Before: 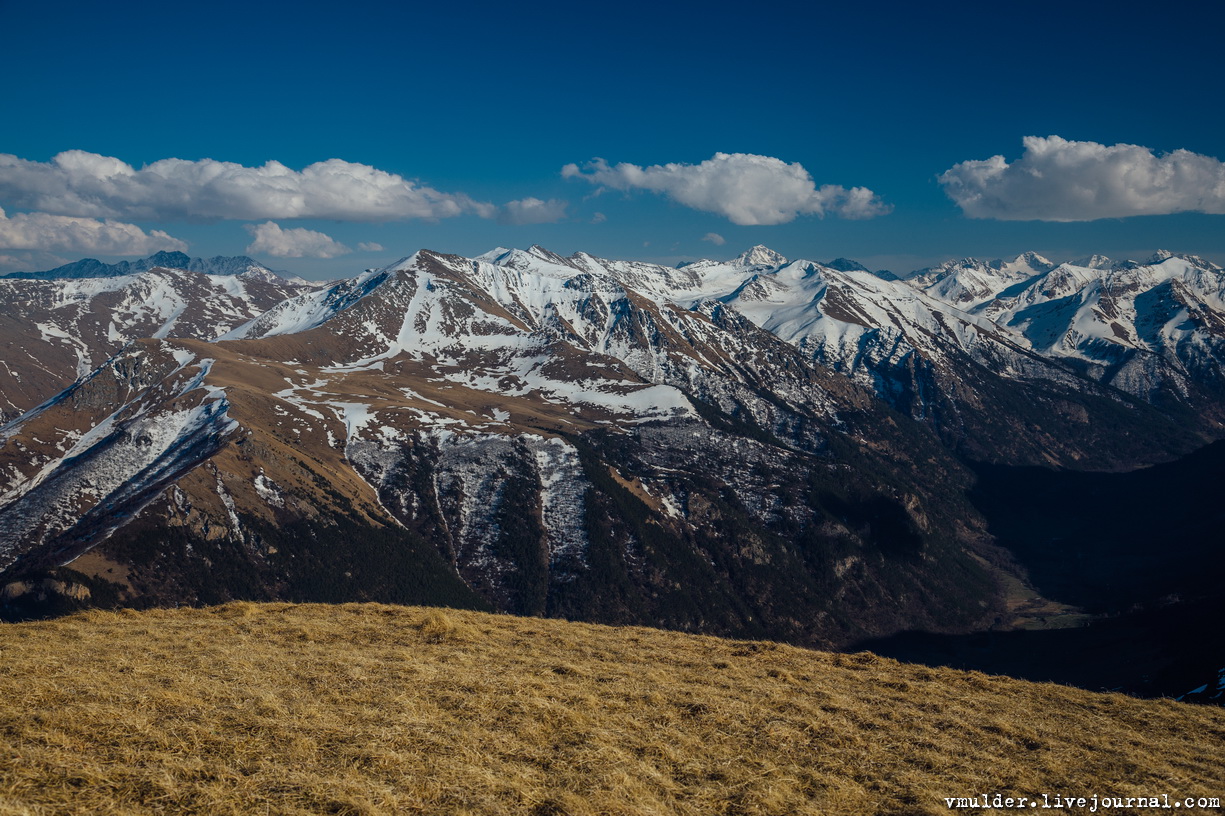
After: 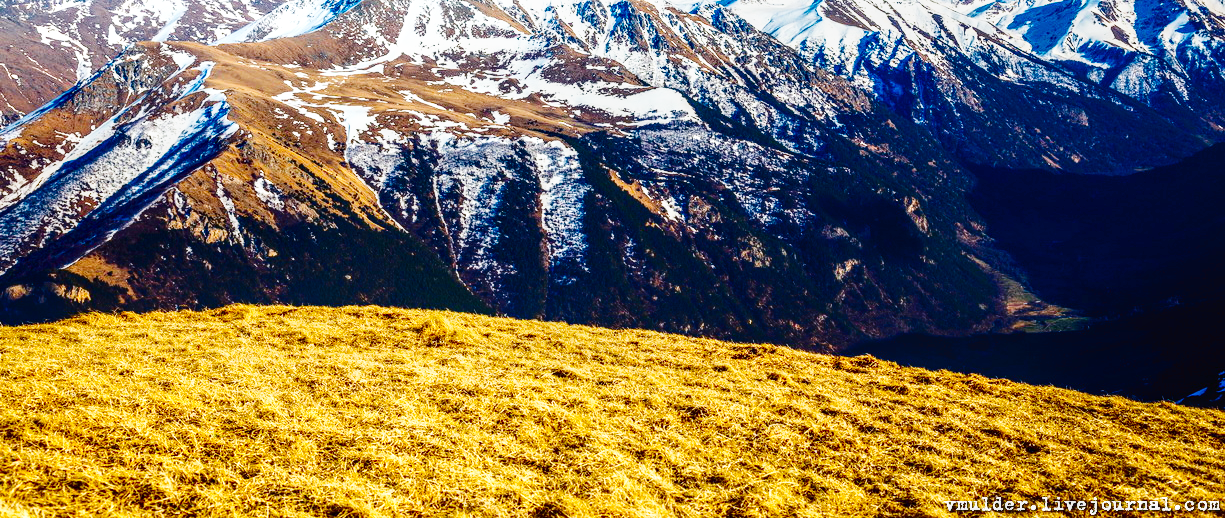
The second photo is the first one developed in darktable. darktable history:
crop and rotate: top 36.435%
local contrast: on, module defaults
exposure: exposure 0.74 EV, compensate highlight preservation false
color balance: on, module defaults
base curve: curves: ch0 [(0, 0.003) (0.001, 0.002) (0.006, 0.004) (0.02, 0.022) (0.048, 0.086) (0.094, 0.234) (0.162, 0.431) (0.258, 0.629) (0.385, 0.8) (0.548, 0.918) (0.751, 0.988) (1, 1)], preserve colors none
contrast brightness saturation: contrast 0.22, brightness -0.19, saturation 0.24
tone equalizer: on, module defaults
color balance rgb: perceptual saturation grading › global saturation 35%, perceptual saturation grading › highlights -30%, perceptual saturation grading › shadows 35%, perceptual brilliance grading › global brilliance 3%, perceptual brilliance grading › highlights -3%, perceptual brilliance grading › shadows 3%
